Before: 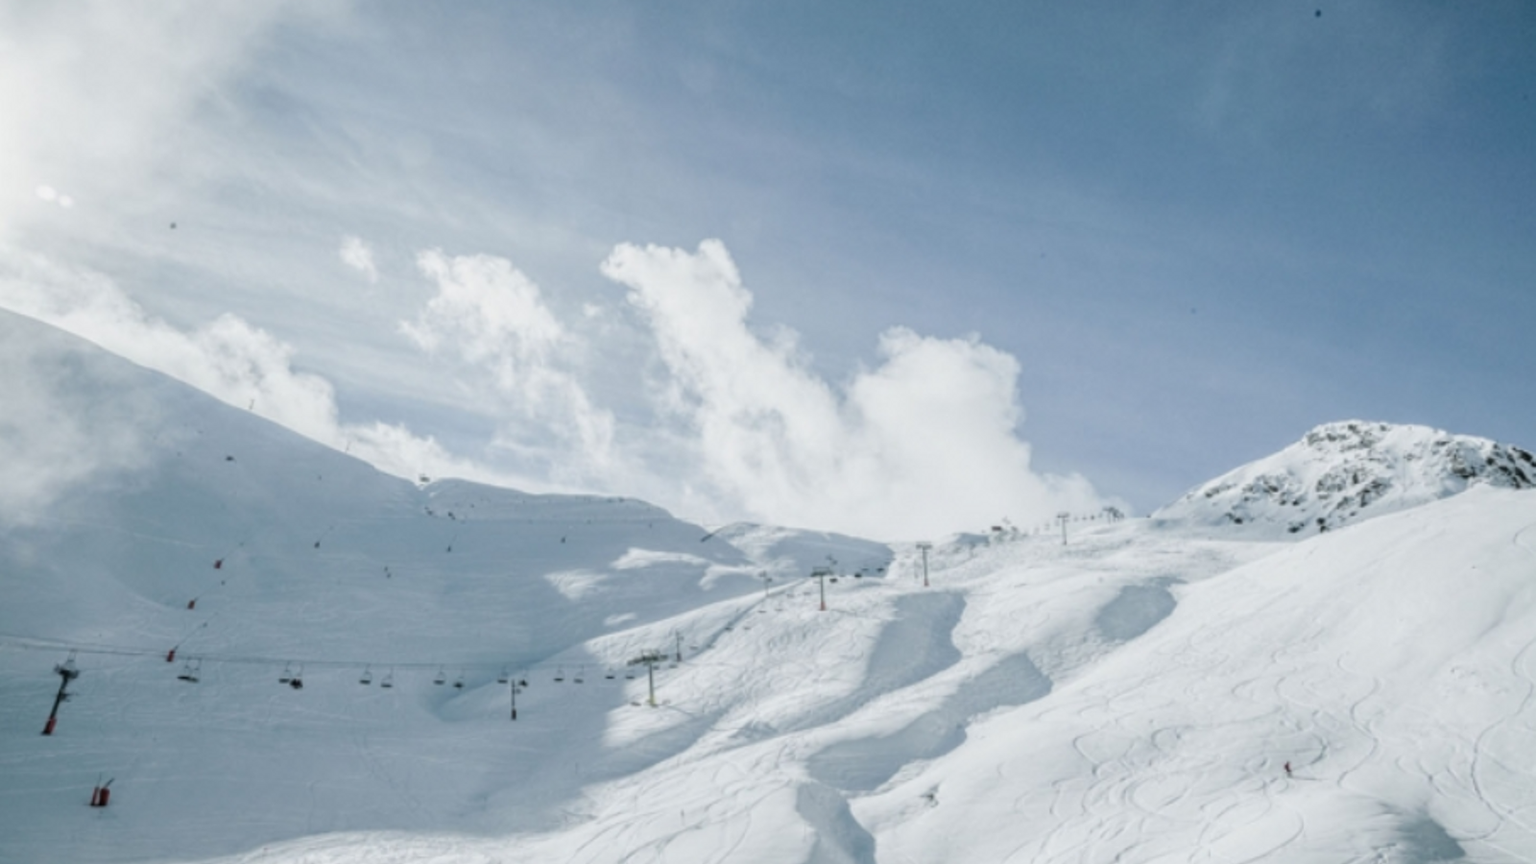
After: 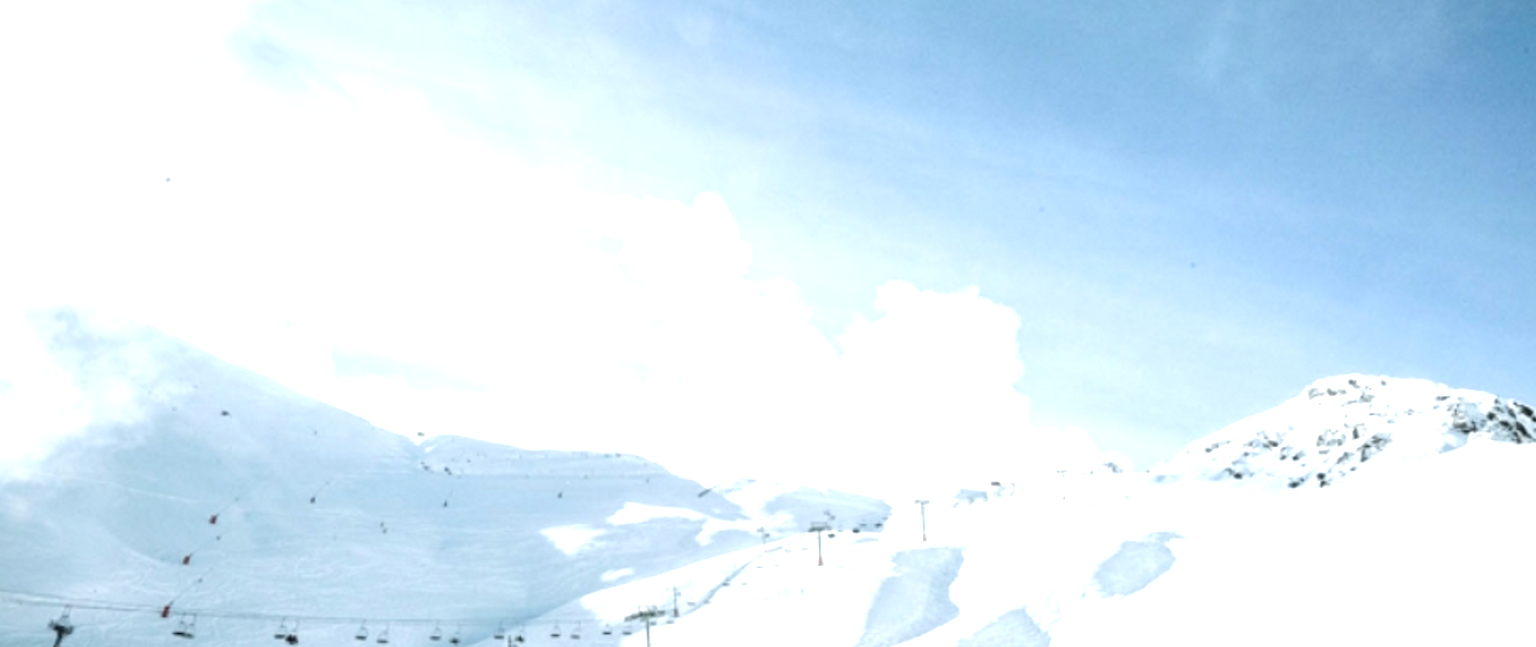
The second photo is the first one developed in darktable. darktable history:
crop: left 0.387%, top 5.469%, bottom 19.809%
exposure: exposure 1.25 EV, compensate exposure bias true, compensate highlight preservation false
